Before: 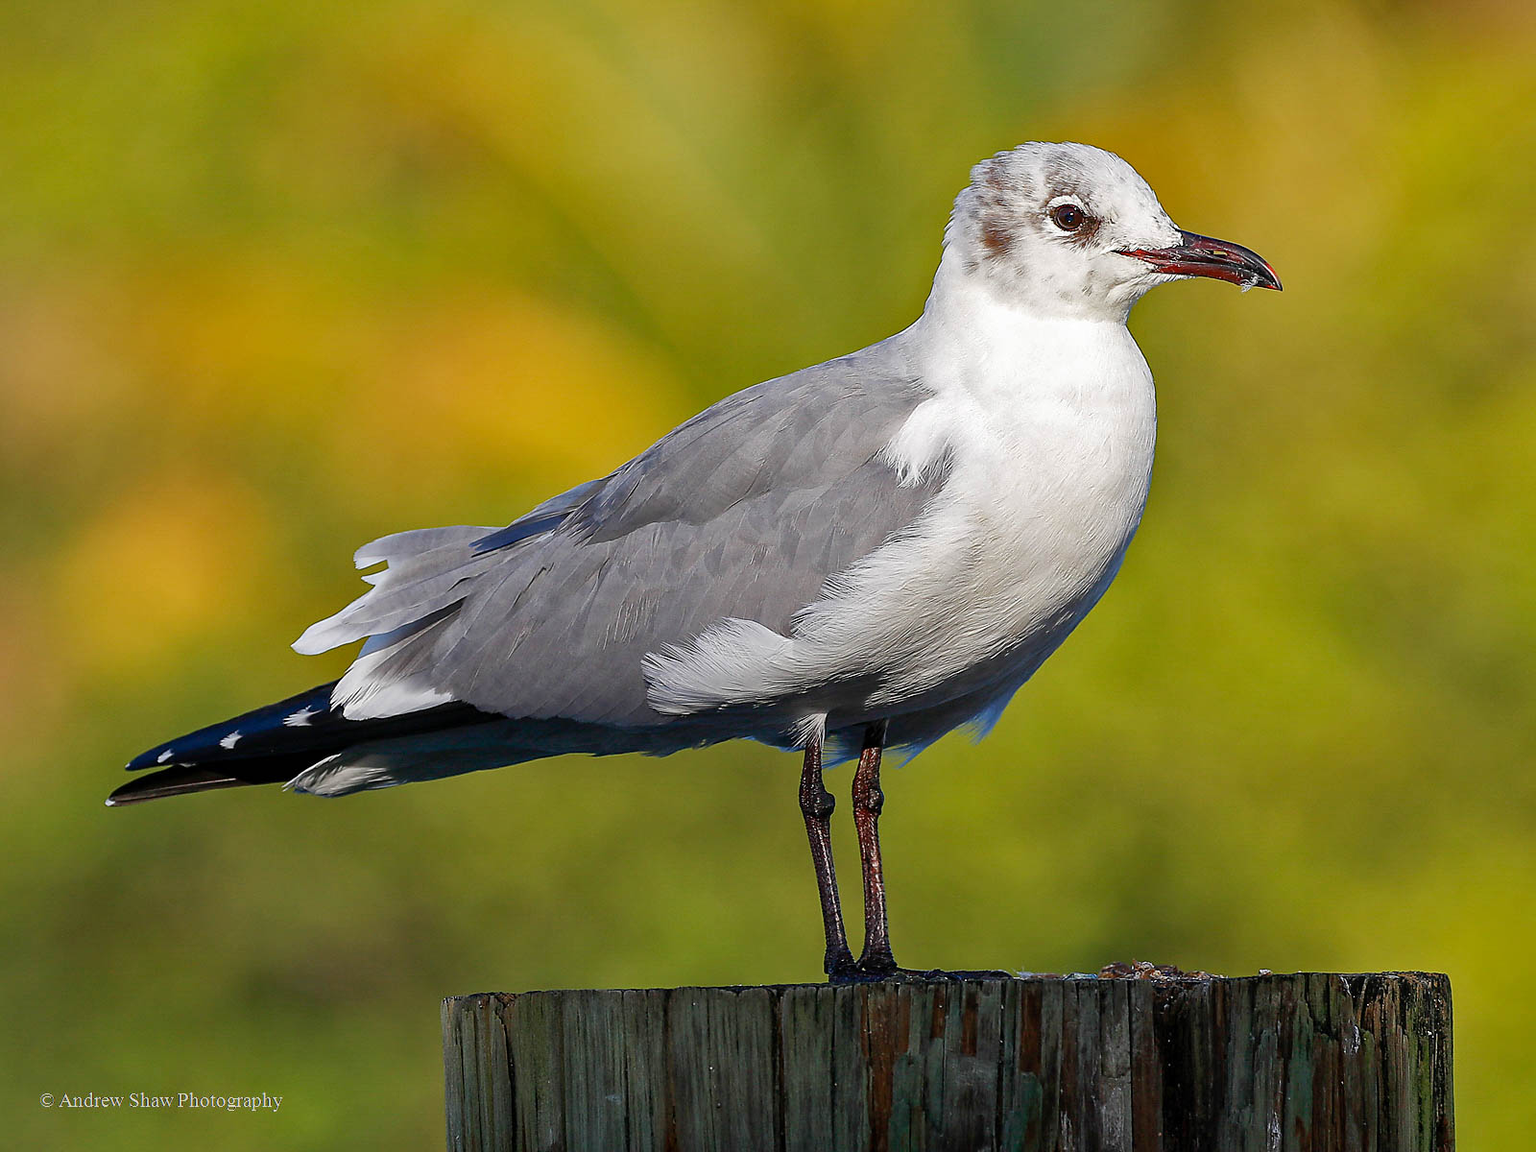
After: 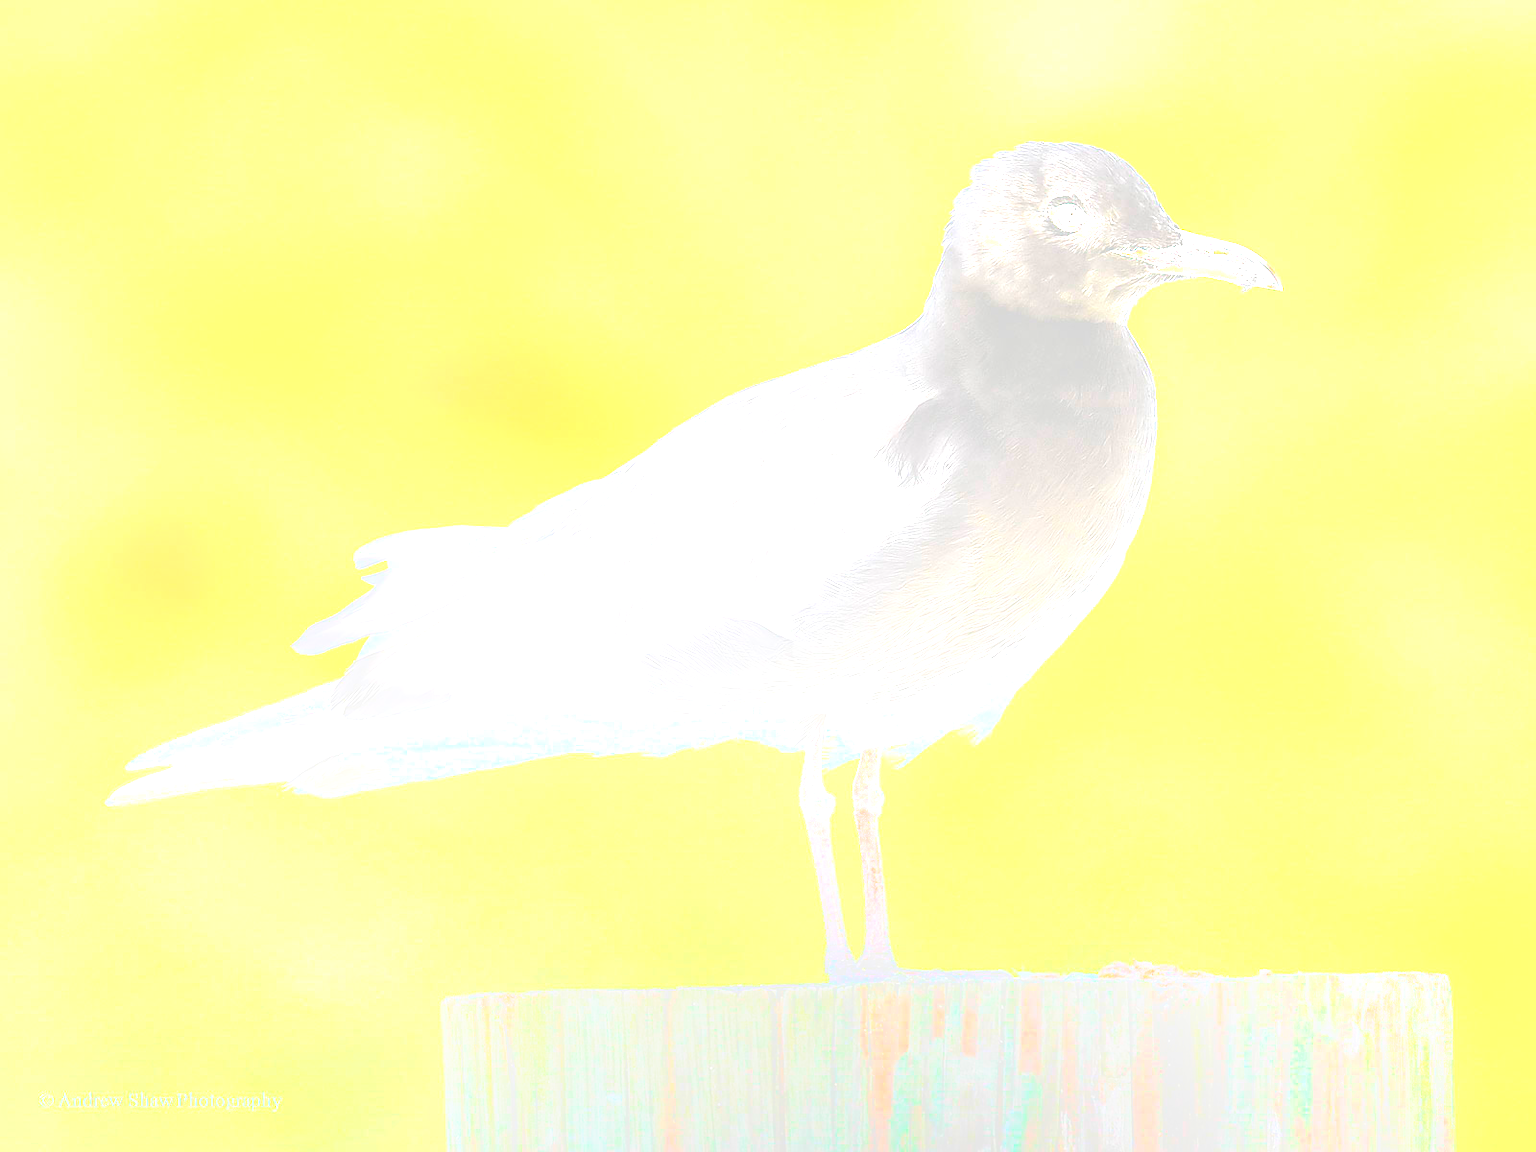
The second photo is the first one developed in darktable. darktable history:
bloom: size 70%, threshold 25%, strength 70%
exposure: black level correction 0, exposure 1.1 EV, compensate highlight preservation false
tone curve: curves: ch0 [(0, 0) (0.003, 0.004) (0.011, 0.01) (0.025, 0.025) (0.044, 0.042) (0.069, 0.064) (0.1, 0.093) (0.136, 0.13) (0.177, 0.182) (0.224, 0.241) (0.277, 0.322) (0.335, 0.409) (0.399, 0.482) (0.468, 0.551) (0.543, 0.606) (0.623, 0.672) (0.709, 0.73) (0.801, 0.81) (0.898, 0.885) (1, 1)], preserve colors none
